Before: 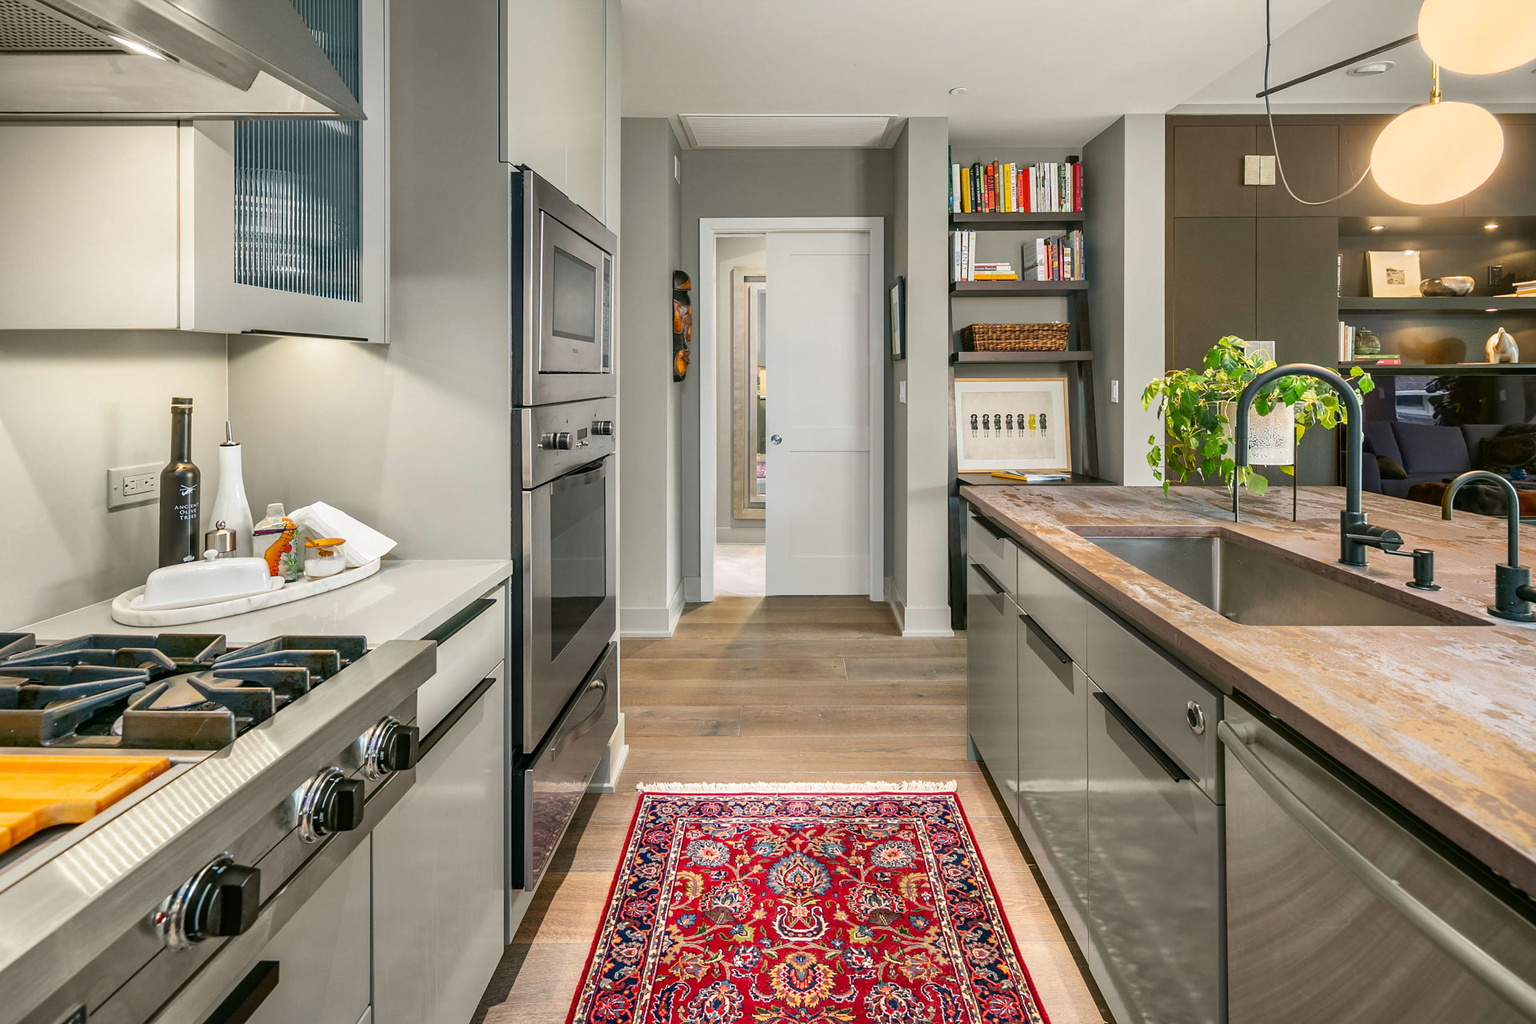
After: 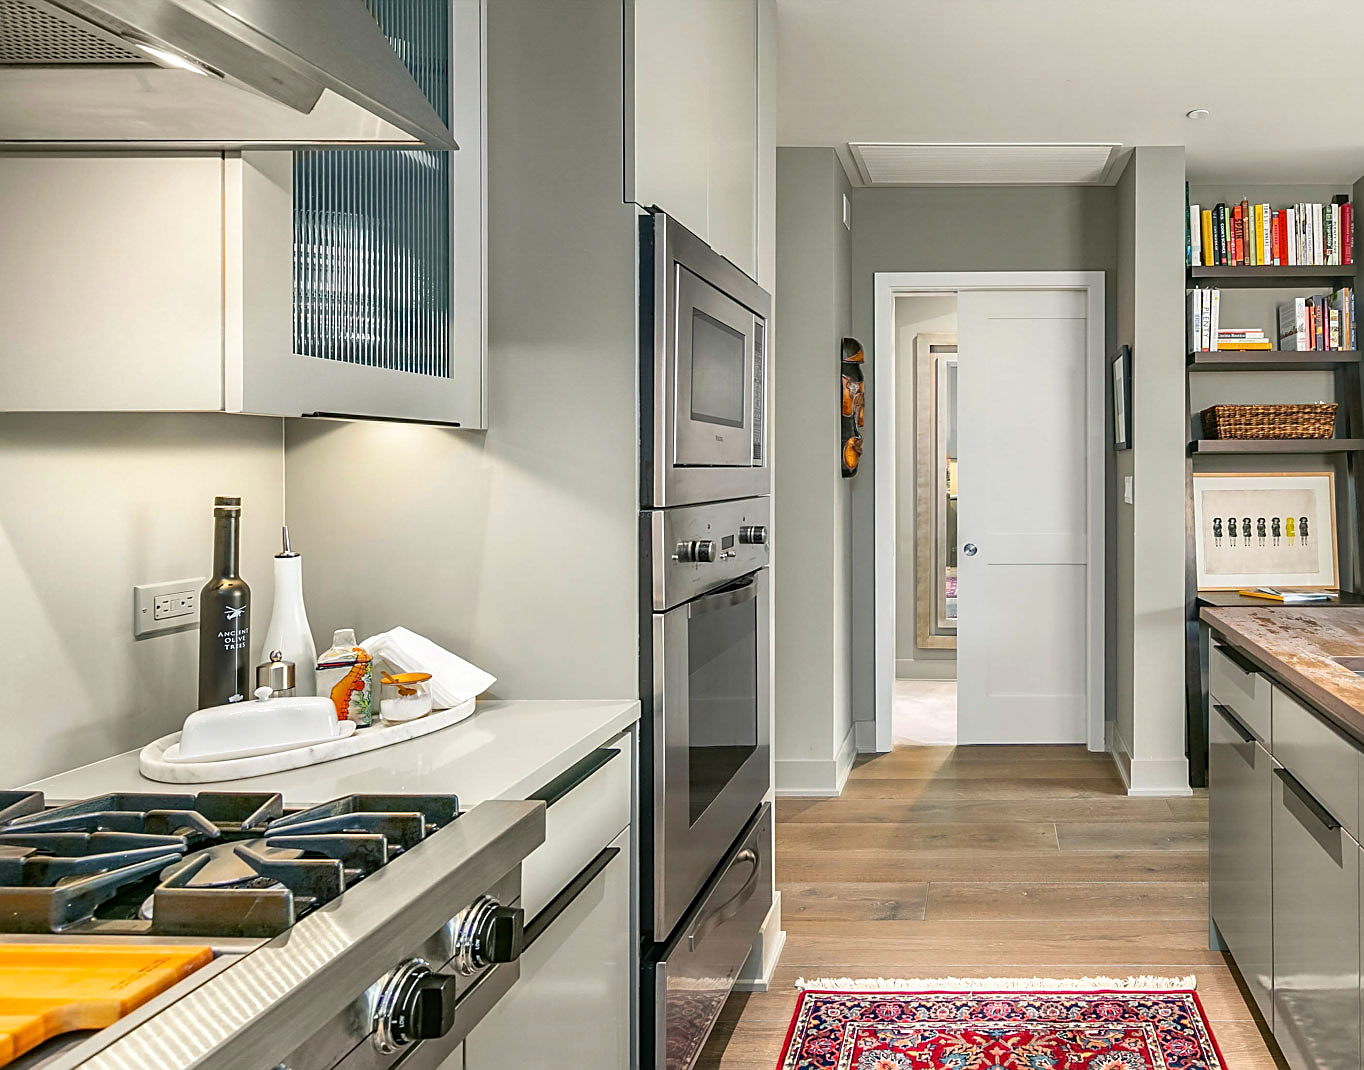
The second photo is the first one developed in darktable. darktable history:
sharpen: on, module defaults
exposure: exposure 0.125 EV, compensate highlight preservation false
crop: right 28.952%, bottom 16.365%
